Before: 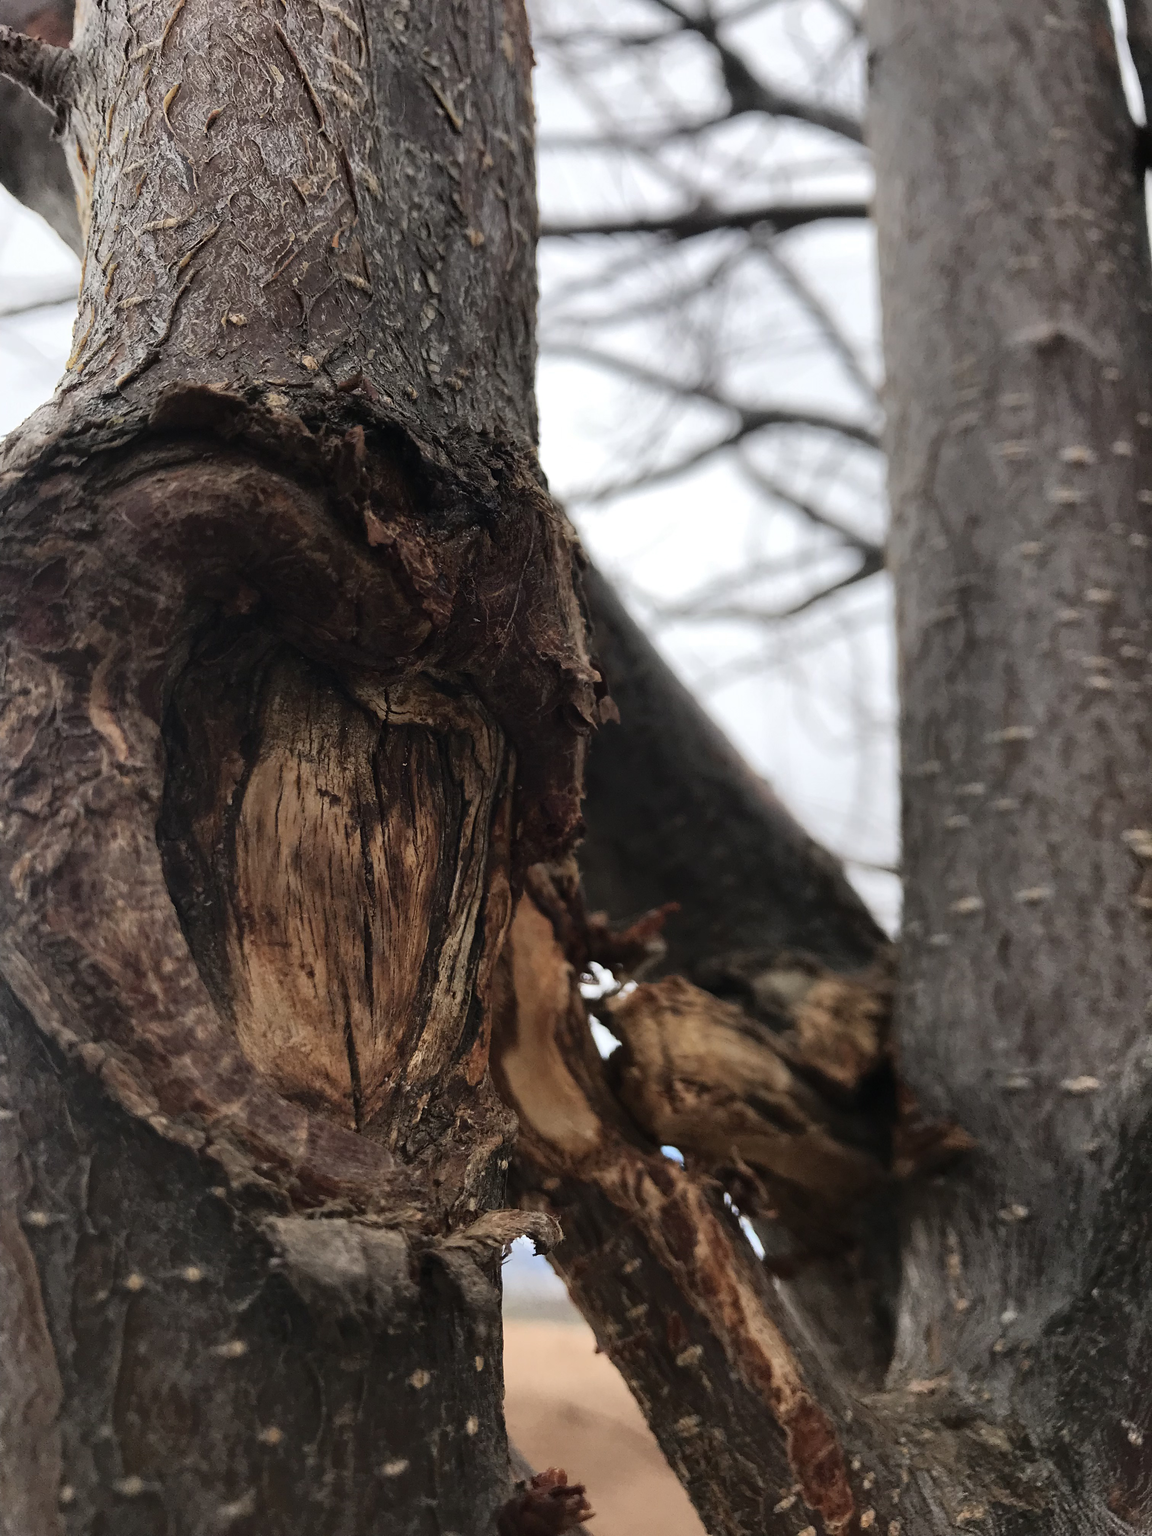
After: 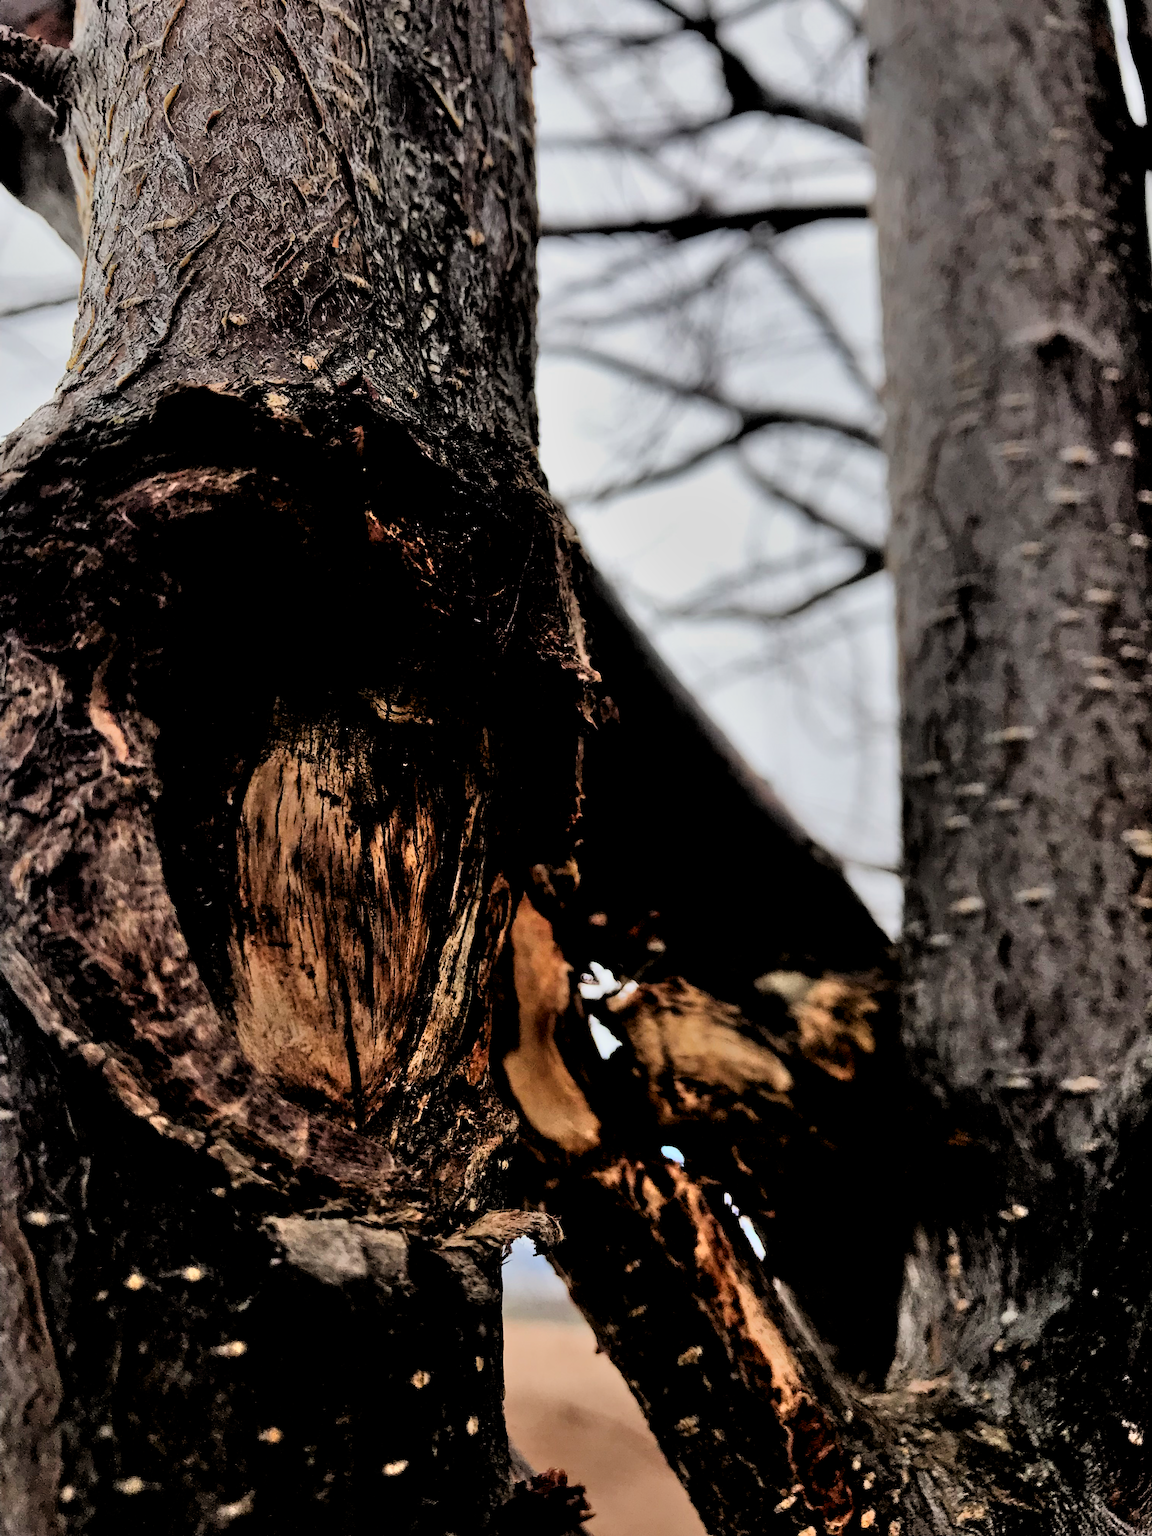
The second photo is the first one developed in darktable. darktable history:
rgb levels: levels [[0.029, 0.461, 0.922], [0, 0.5, 1], [0, 0.5, 1]]
shadows and highlights: low approximation 0.01, soften with gaussian
filmic rgb: black relative exposure -3.86 EV, white relative exposure 3.48 EV, hardness 2.63, contrast 1.103
contrast brightness saturation: contrast 0.07, brightness -0.14, saturation 0.11
